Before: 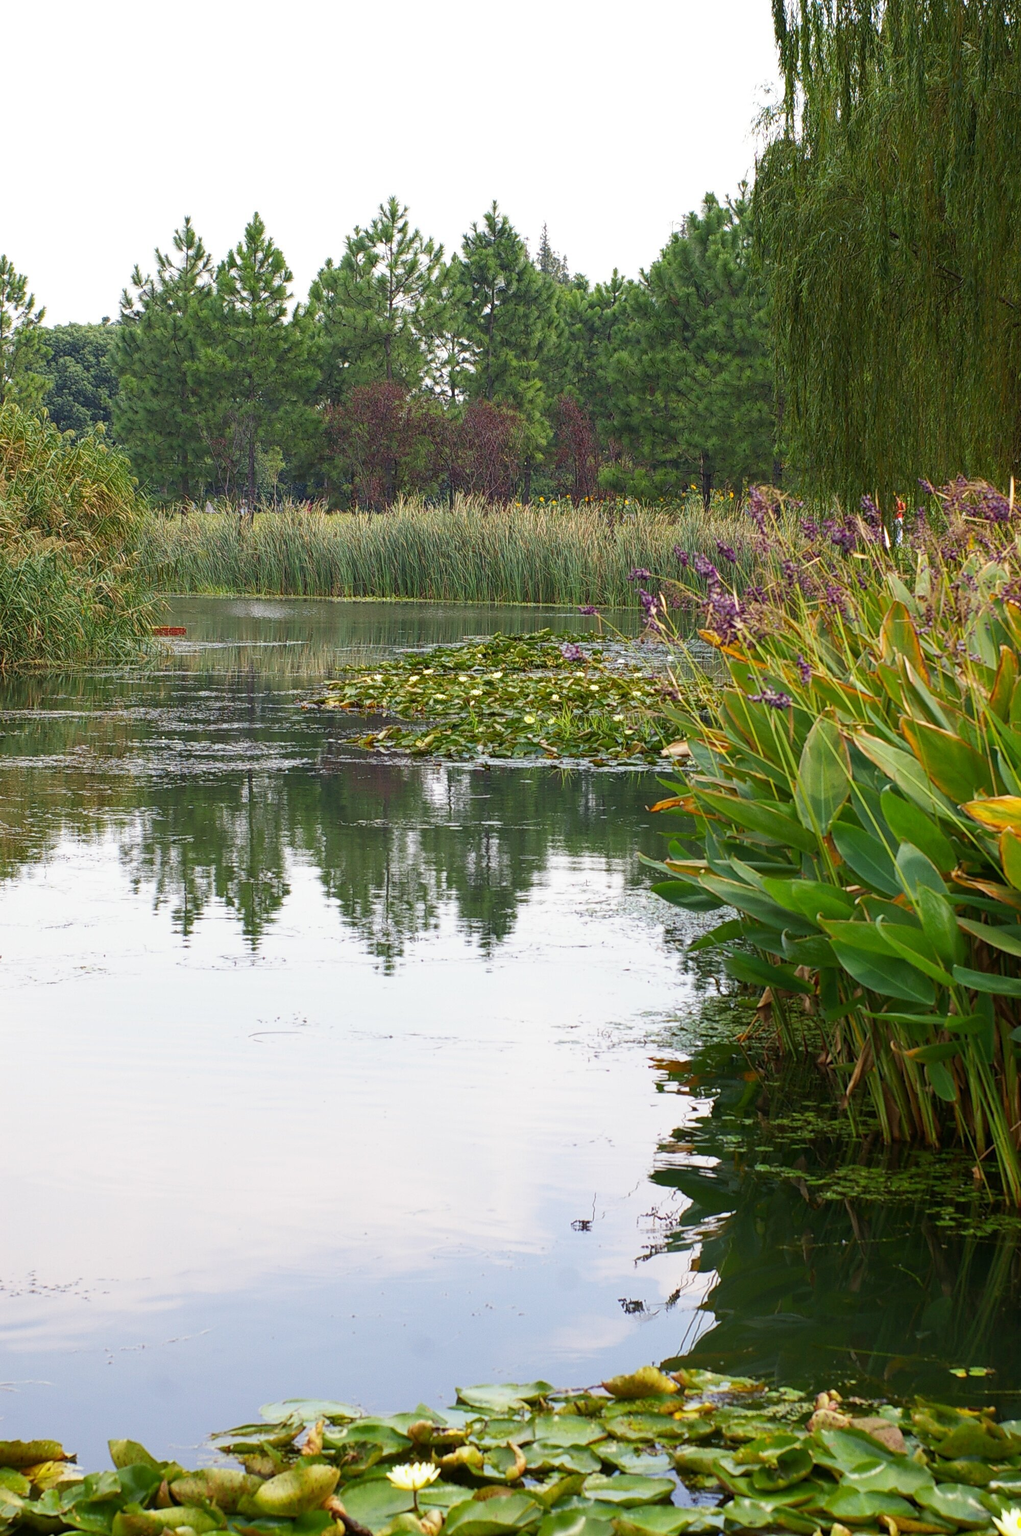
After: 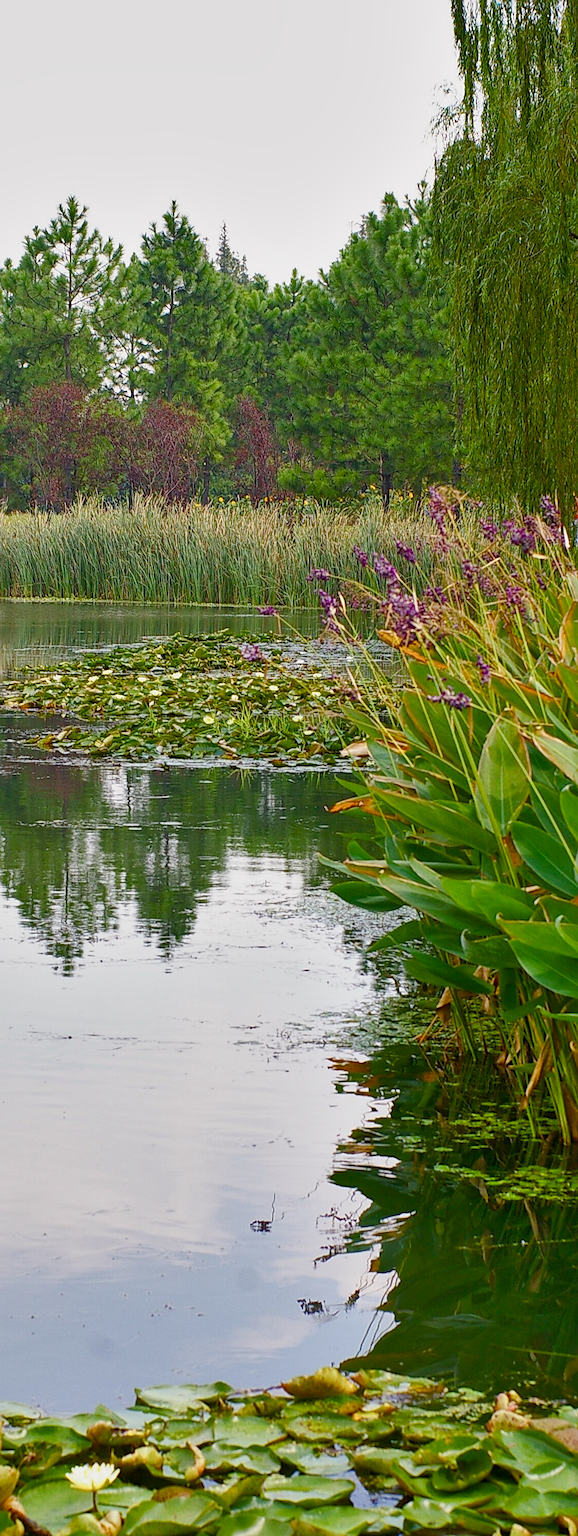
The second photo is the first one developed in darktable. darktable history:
color balance rgb: shadows lift › chroma 1%, shadows lift › hue 113°, highlights gain › chroma 0.2%, highlights gain › hue 333°, perceptual saturation grading › global saturation 20%, perceptual saturation grading › highlights -50%, perceptual saturation grading › shadows 25%, contrast -10%
local contrast: mode bilateral grid, contrast 20, coarseness 50, detail 120%, midtone range 0.2
sharpen: radius 1.967
crop: left 31.458%, top 0%, right 11.876%
shadows and highlights: low approximation 0.01, soften with gaussian
color balance: output saturation 120%
